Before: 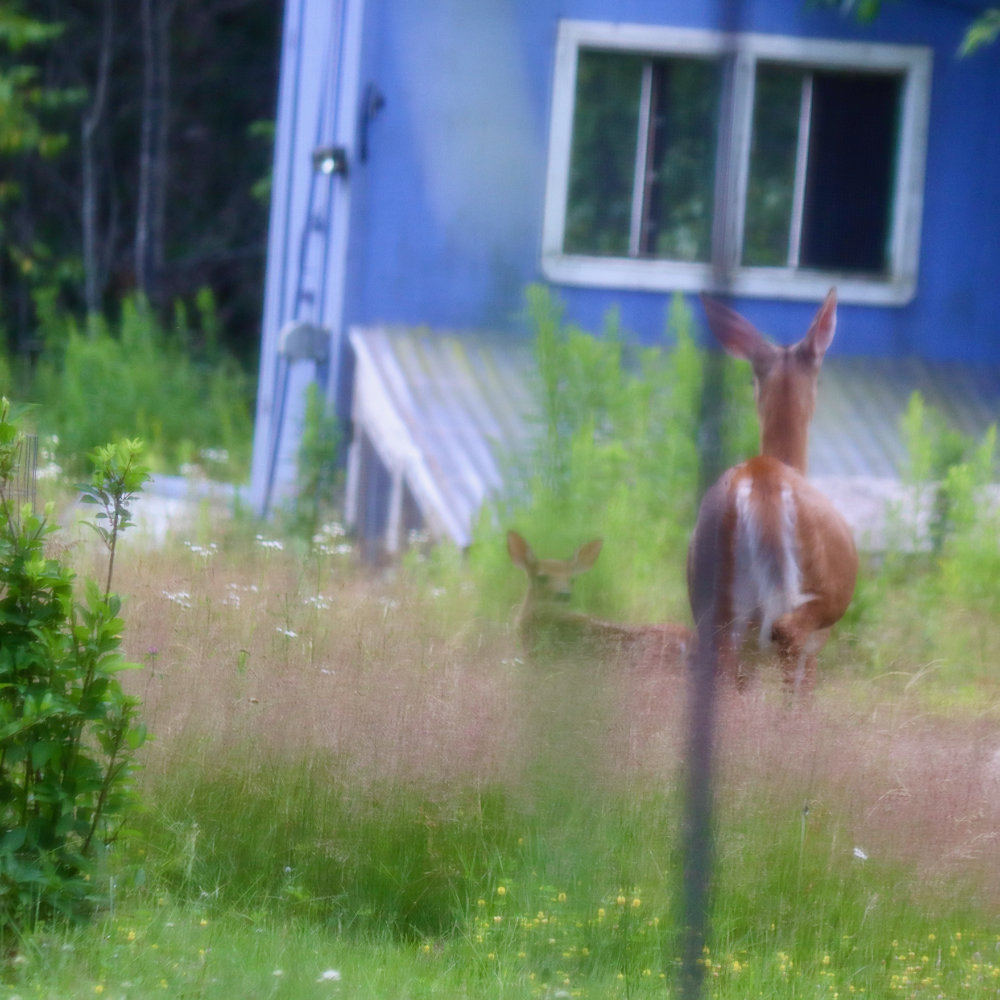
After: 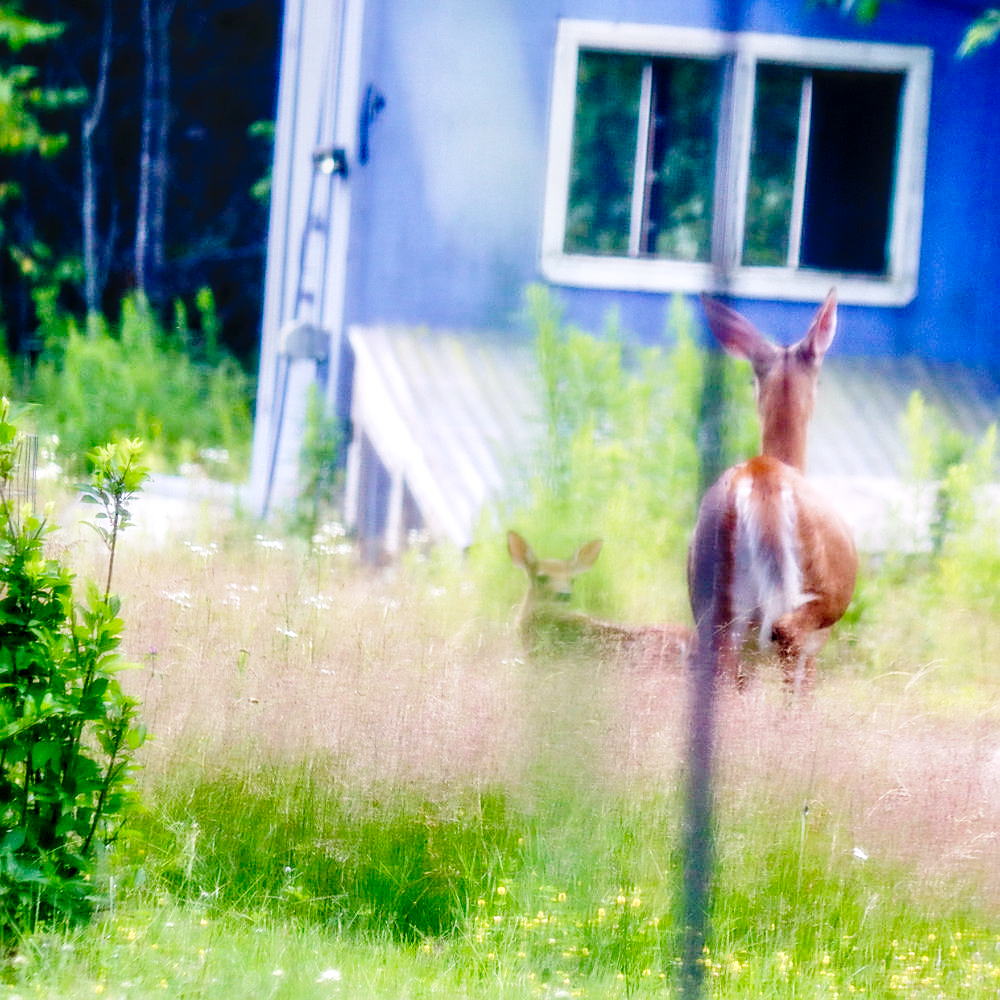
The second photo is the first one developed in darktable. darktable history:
tone curve: curves: ch0 [(0, 0) (0.003, 0.007) (0.011, 0.01) (0.025, 0.018) (0.044, 0.028) (0.069, 0.034) (0.1, 0.04) (0.136, 0.051) (0.177, 0.104) (0.224, 0.161) (0.277, 0.234) (0.335, 0.316) (0.399, 0.41) (0.468, 0.487) (0.543, 0.577) (0.623, 0.679) (0.709, 0.769) (0.801, 0.854) (0.898, 0.922) (1, 1)], preserve colors none
levels: levels [0, 0.498, 0.996]
sharpen: on, module defaults
color balance rgb: shadows lift › hue 87.51°, highlights gain › chroma 1.62%, highlights gain › hue 55.1°, global offset › chroma 0.1%, global offset › hue 253.66°, linear chroma grading › global chroma 0.5%
base curve: curves: ch0 [(0, 0) (0.028, 0.03) (0.121, 0.232) (0.46, 0.748) (0.859, 0.968) (1, 1)], preserve colors none
local contrast: detail 130%
